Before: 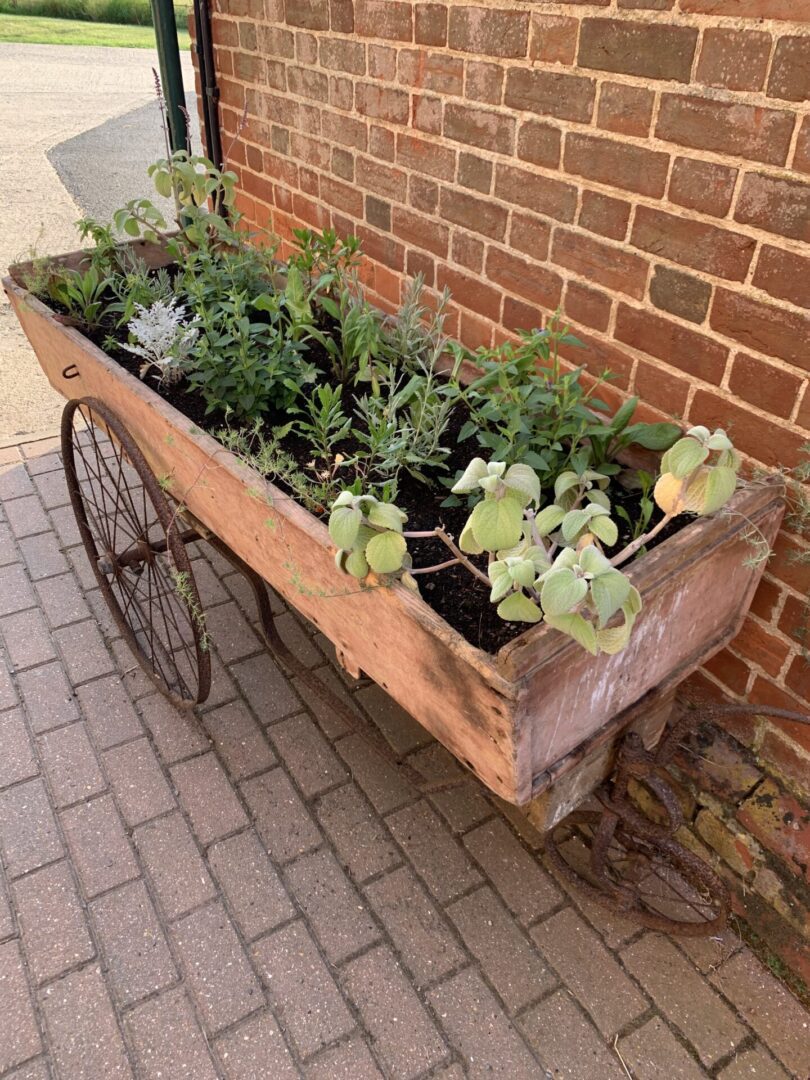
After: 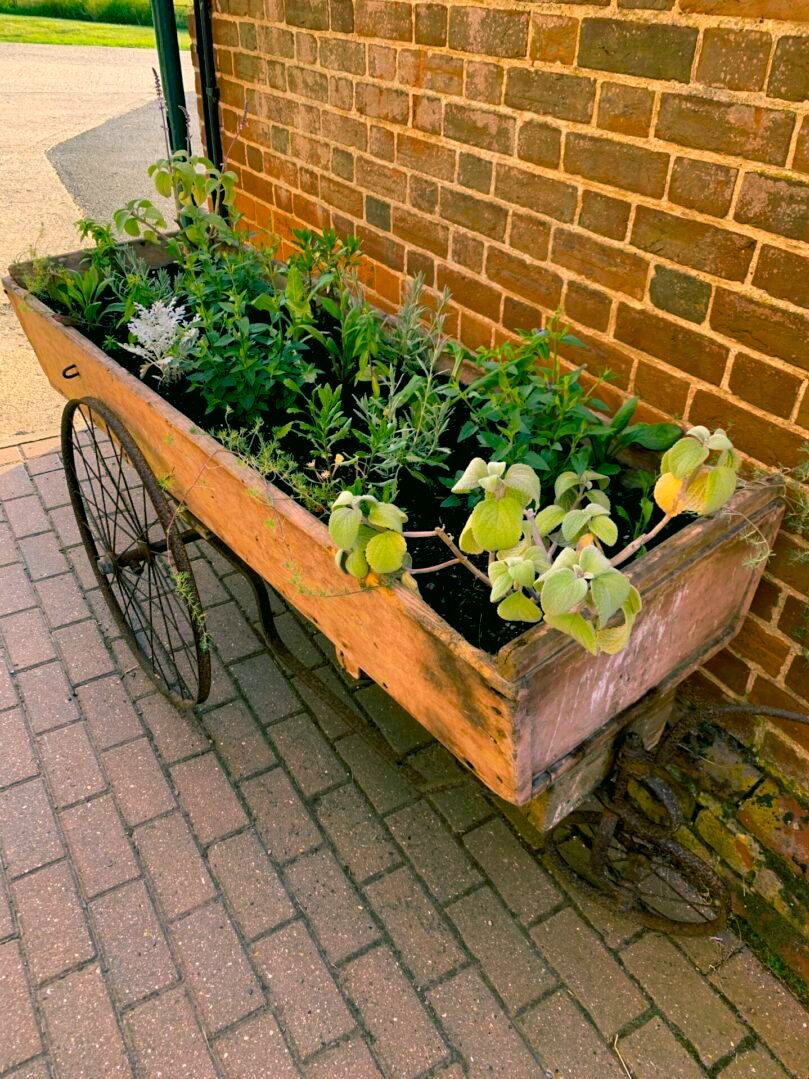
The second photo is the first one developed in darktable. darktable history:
crop: left 0.024%
color correction: highlights a* 4.32, highlights b* 4.98, shadows a* -8.09, shadows b* 4.62
color balance rgb: shadows lift › luminance -28.423%, shadows lift › chroma 10.27%, shadows lift › hue 231.46°, global offset › luminance -0.839%, linear chroma grading › global chroma 25.545%, perceptual saturation grading › global saturation 19.404%, global vibrance 20%
